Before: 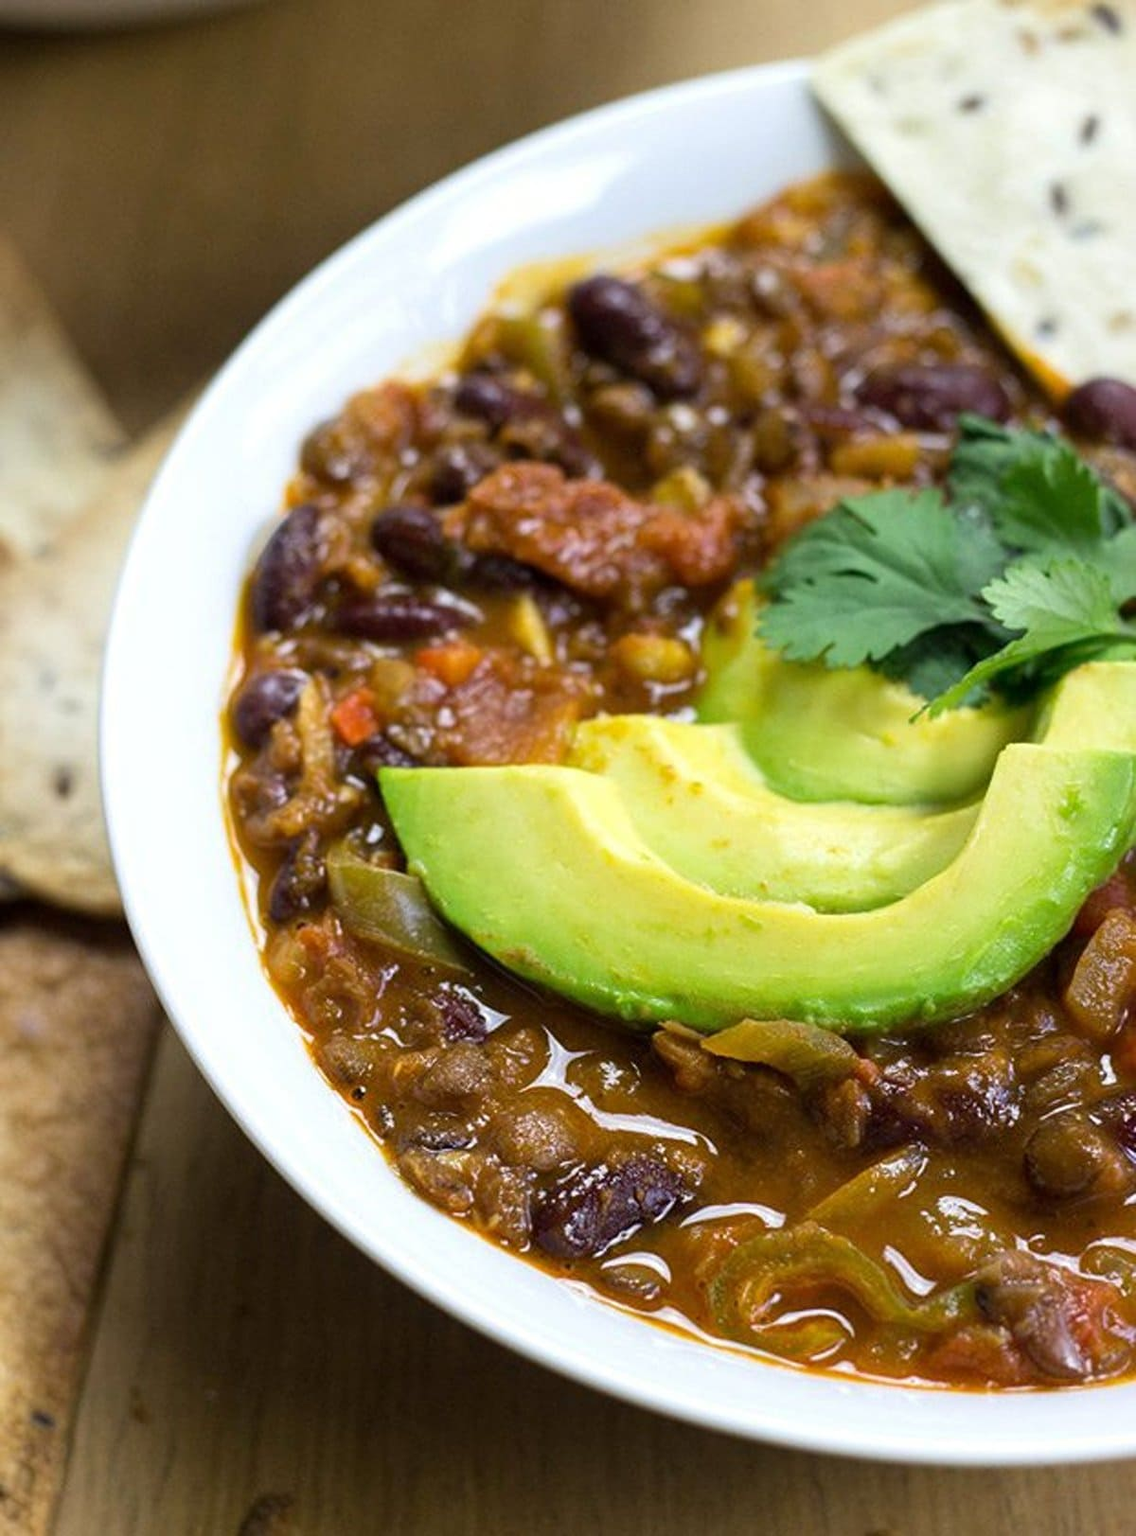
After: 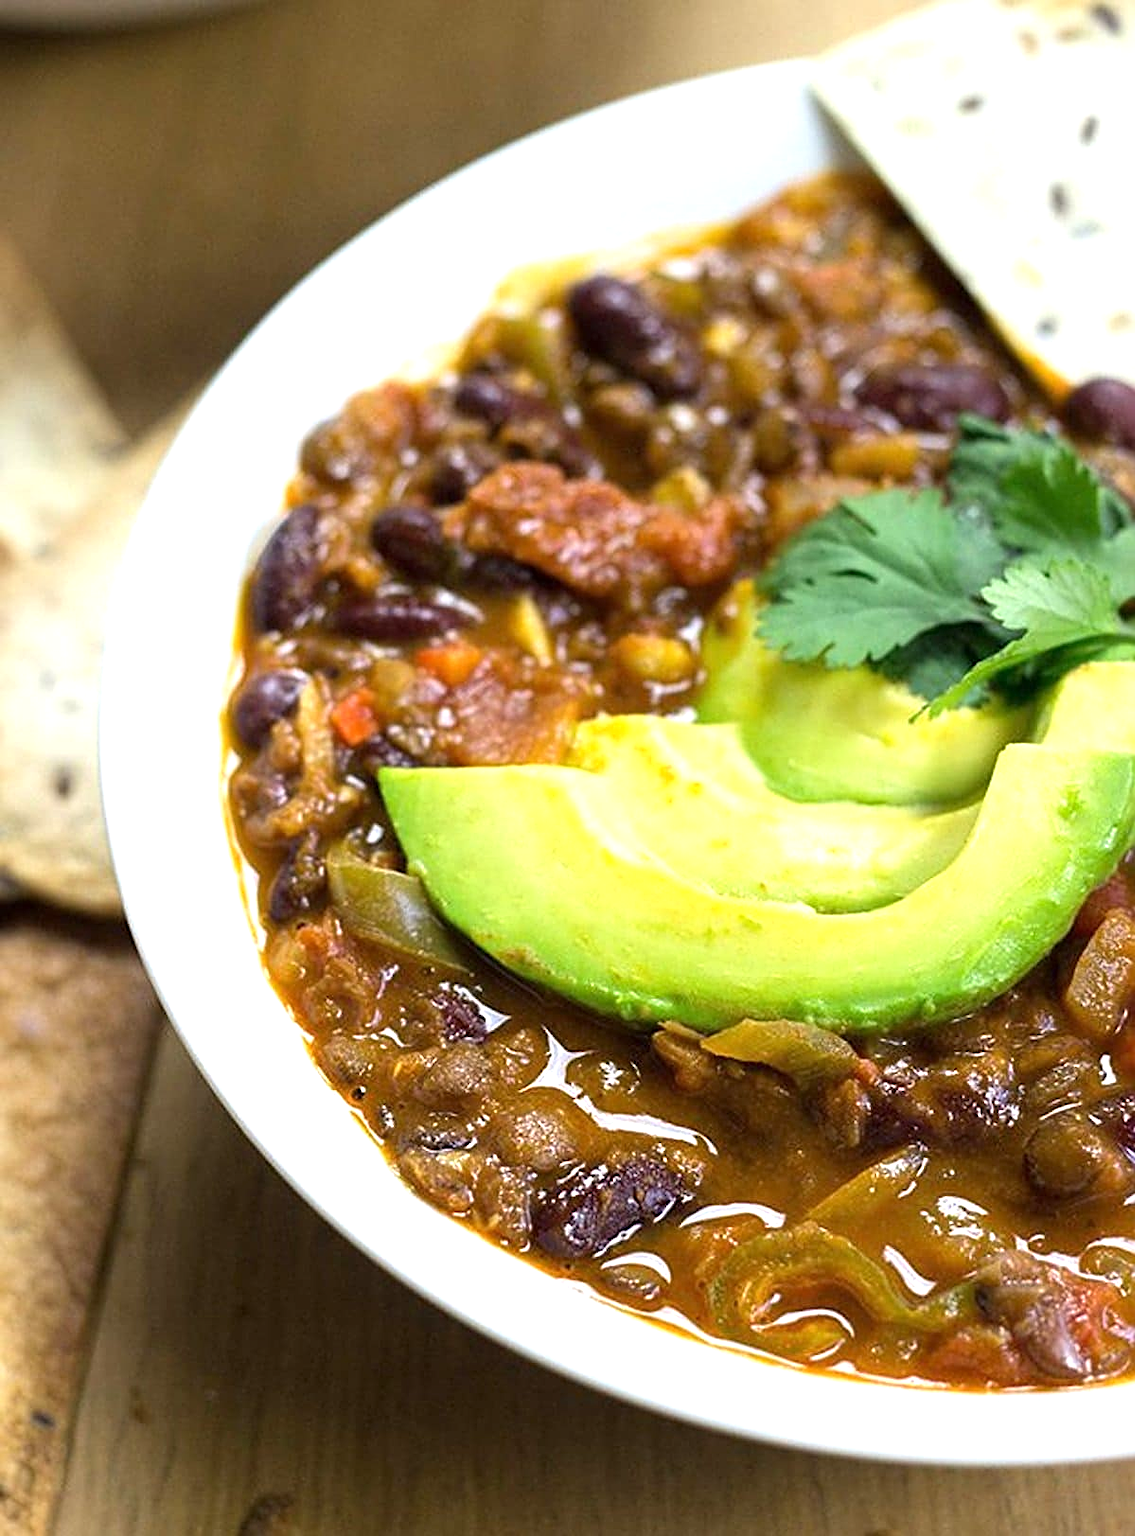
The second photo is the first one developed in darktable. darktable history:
exposure: exposure 0.574 EV, compensate exposure bias true, compensate highlight preservation false
sharpen: on, module defaults
